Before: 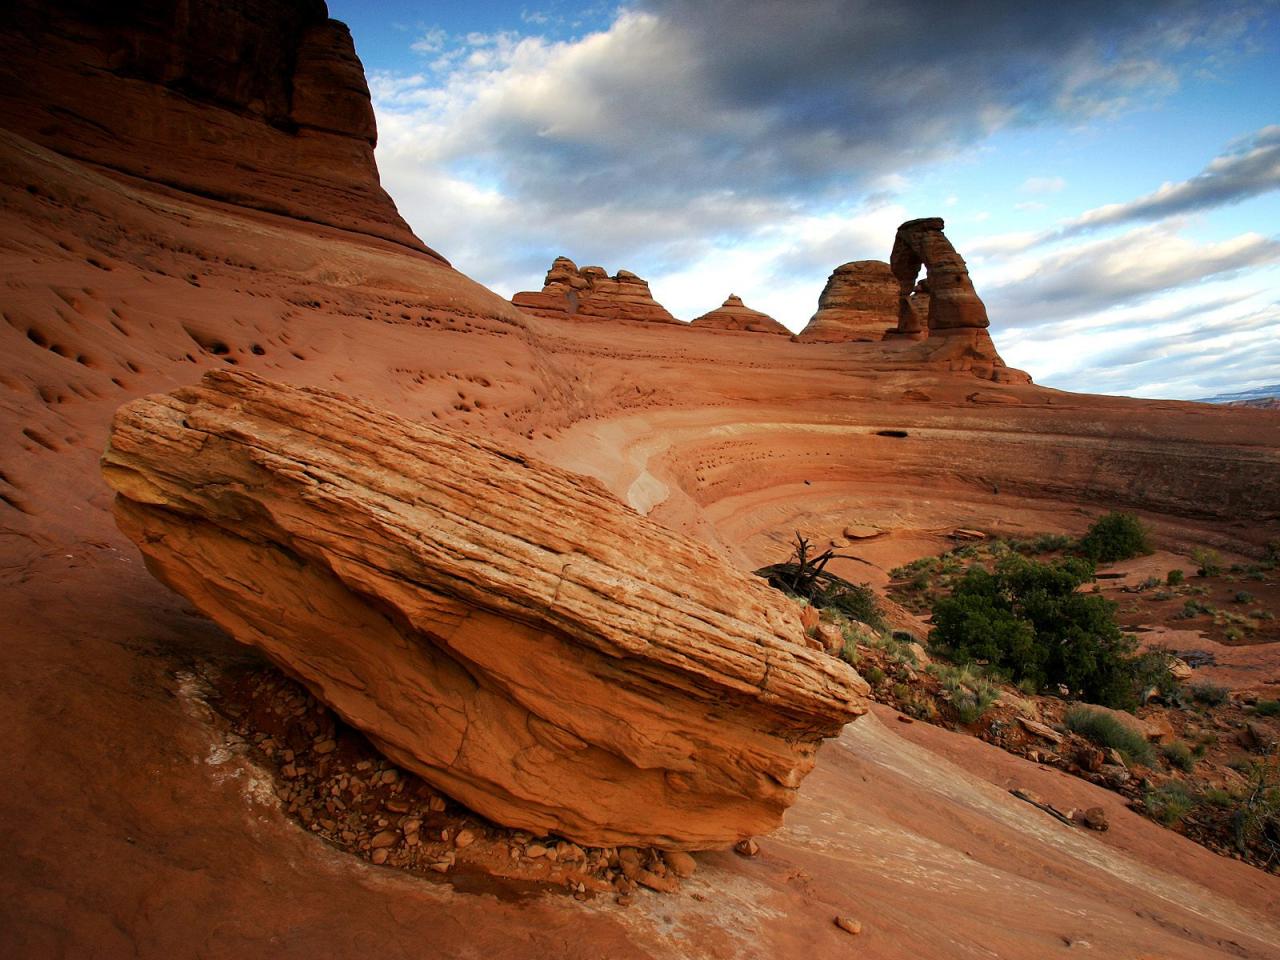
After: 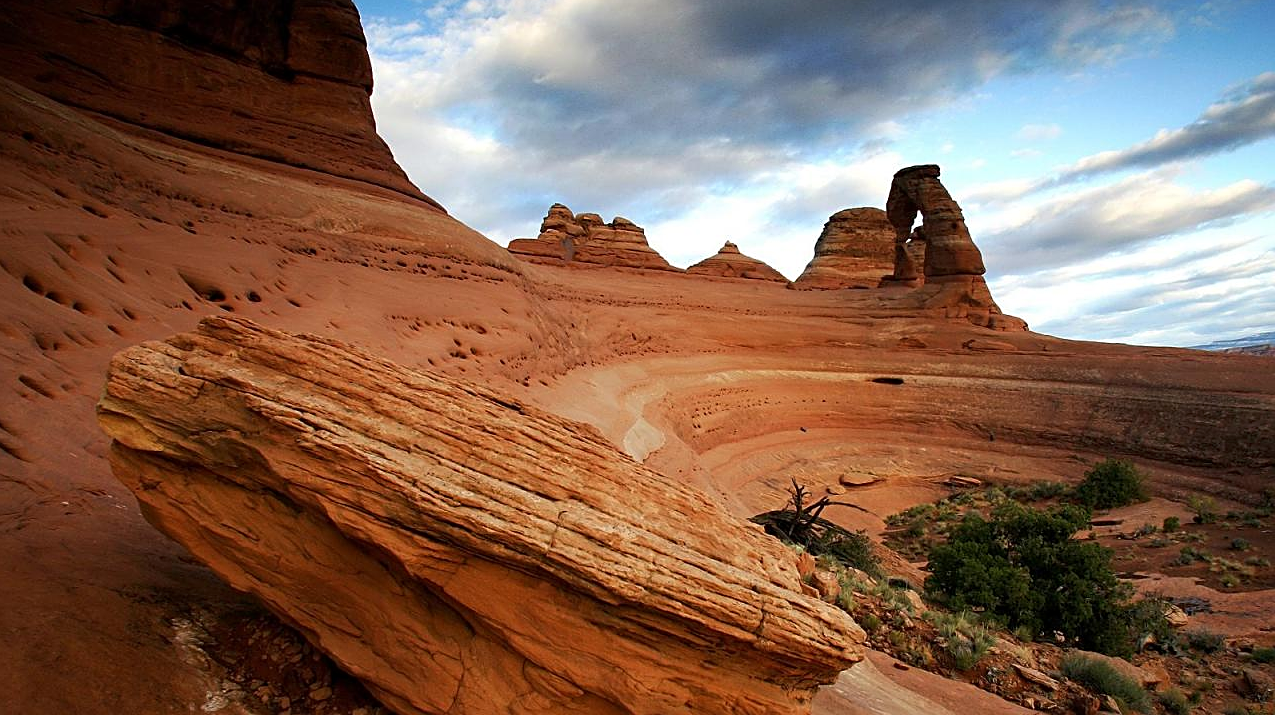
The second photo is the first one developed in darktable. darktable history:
sharpen: on, module defaults
crop: left 0.362%, top 5.564%, bottom 19.901%
local contrast: mode bilateral grid, contrast 14, coarseness 36, detail 104%, midtone range 0.2
